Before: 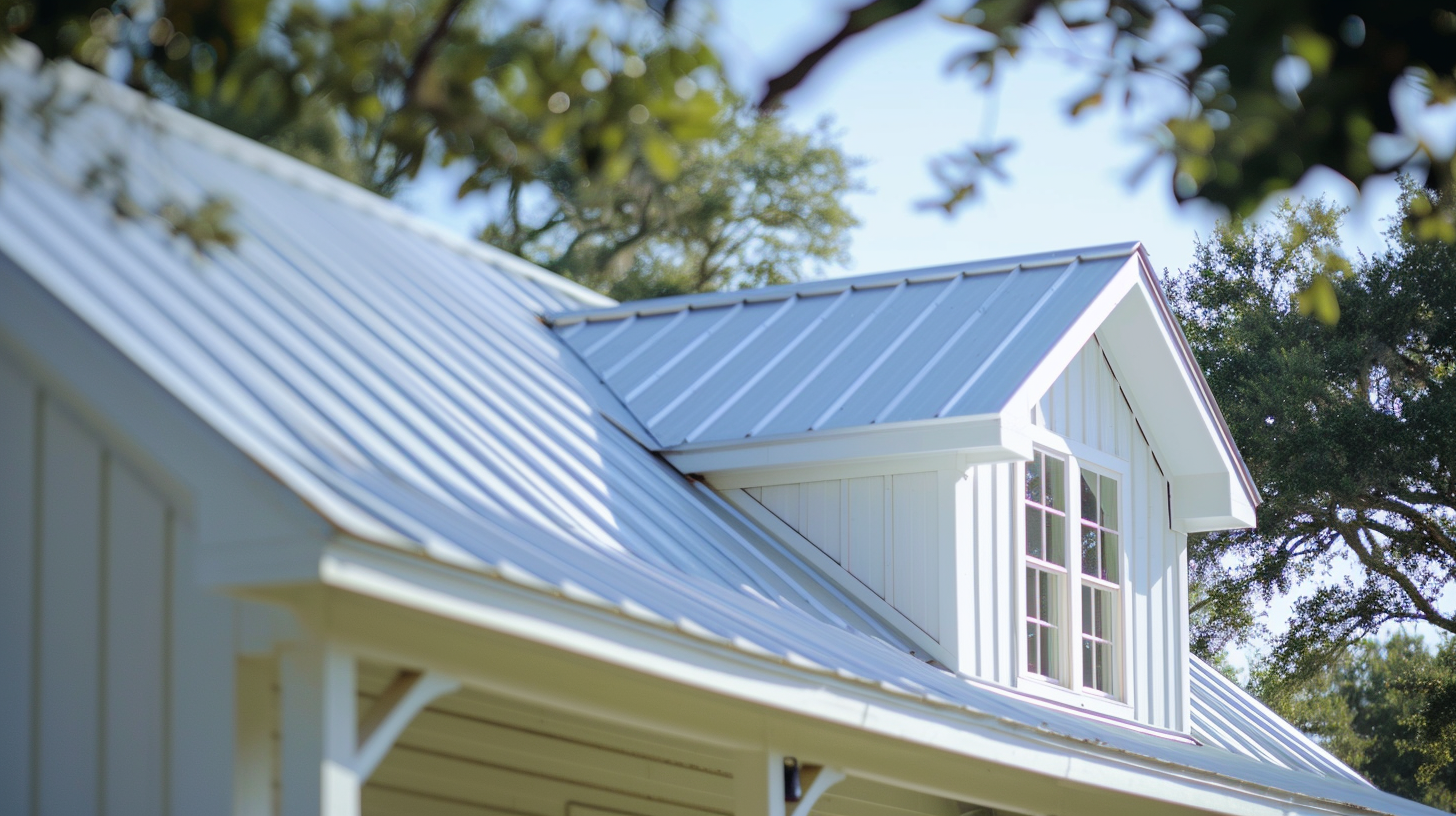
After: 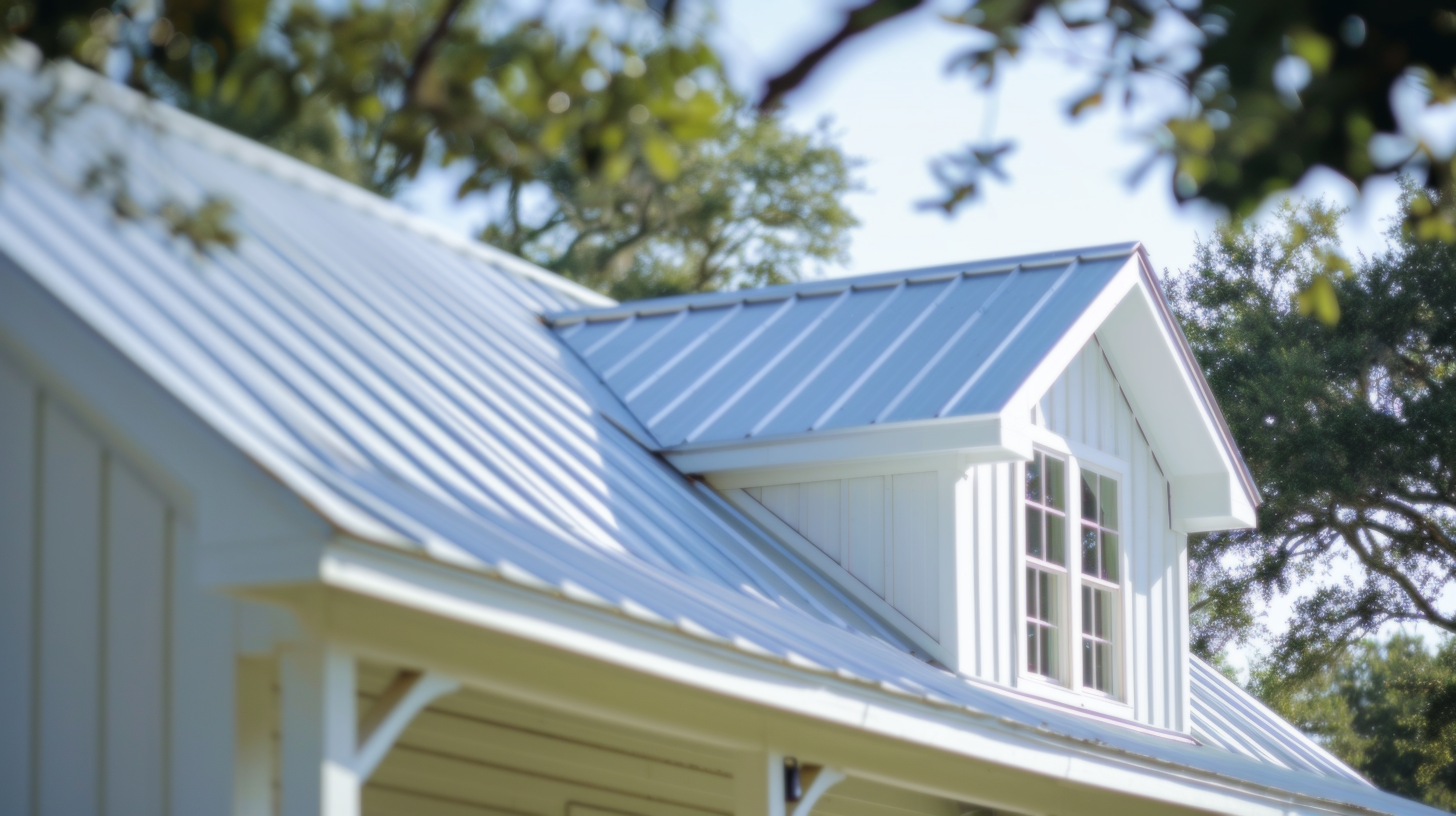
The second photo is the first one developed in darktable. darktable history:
shadows and highlights: shadows 22.7, highlights -48.71, soften with gaussian
soften: size 8.67%, mix 49%
